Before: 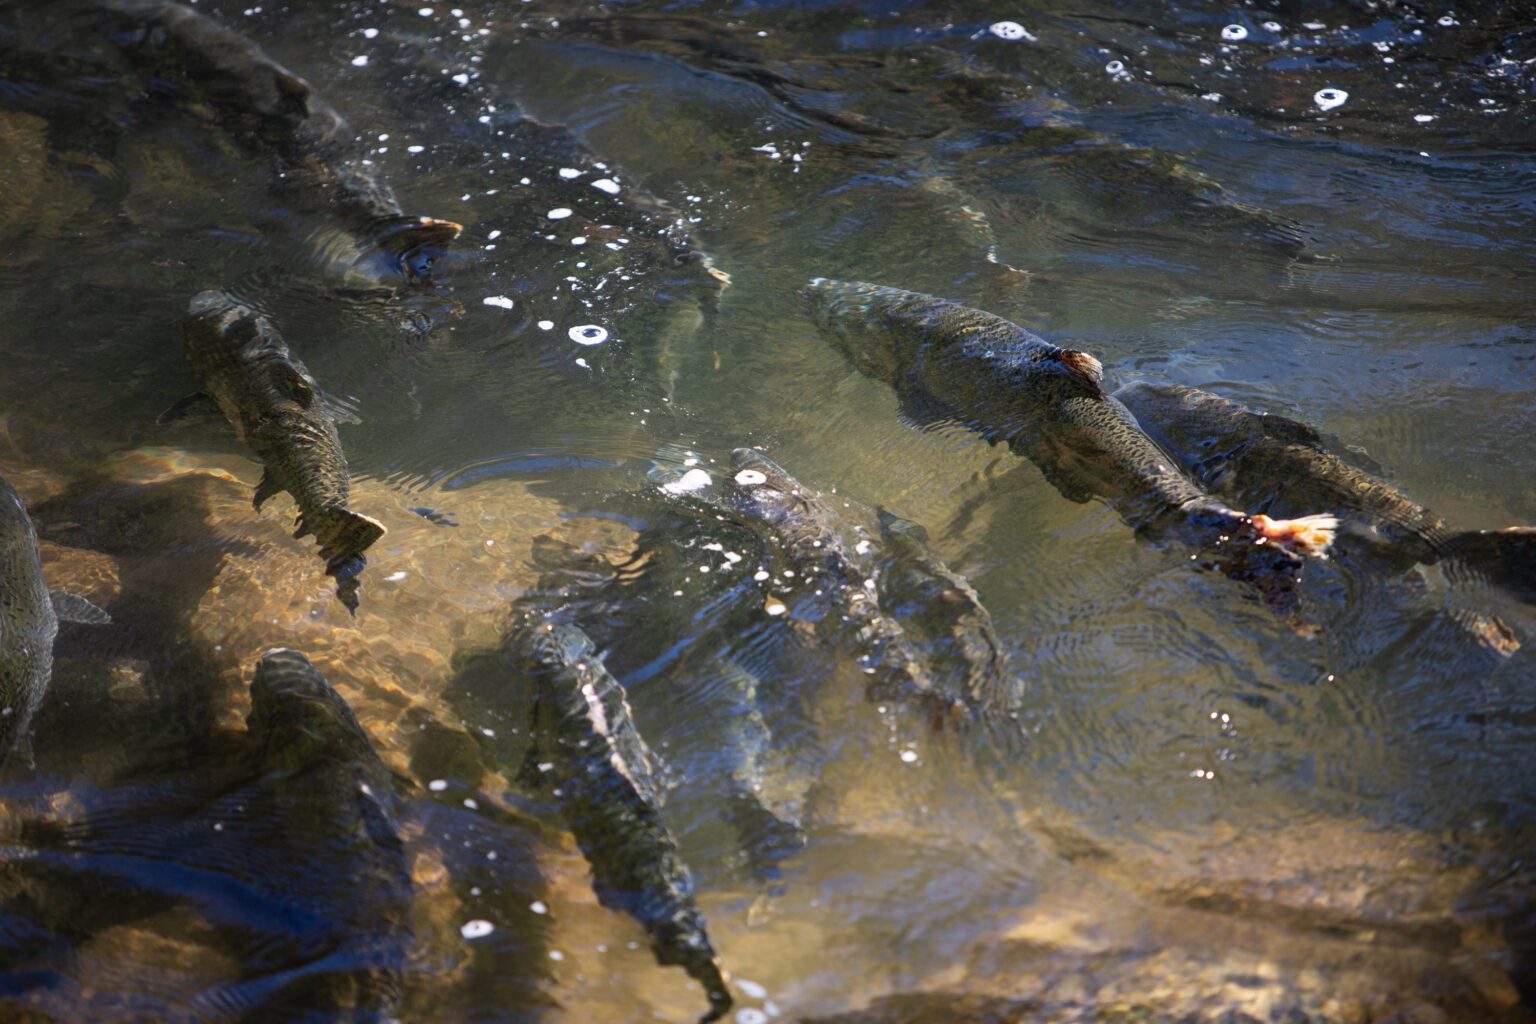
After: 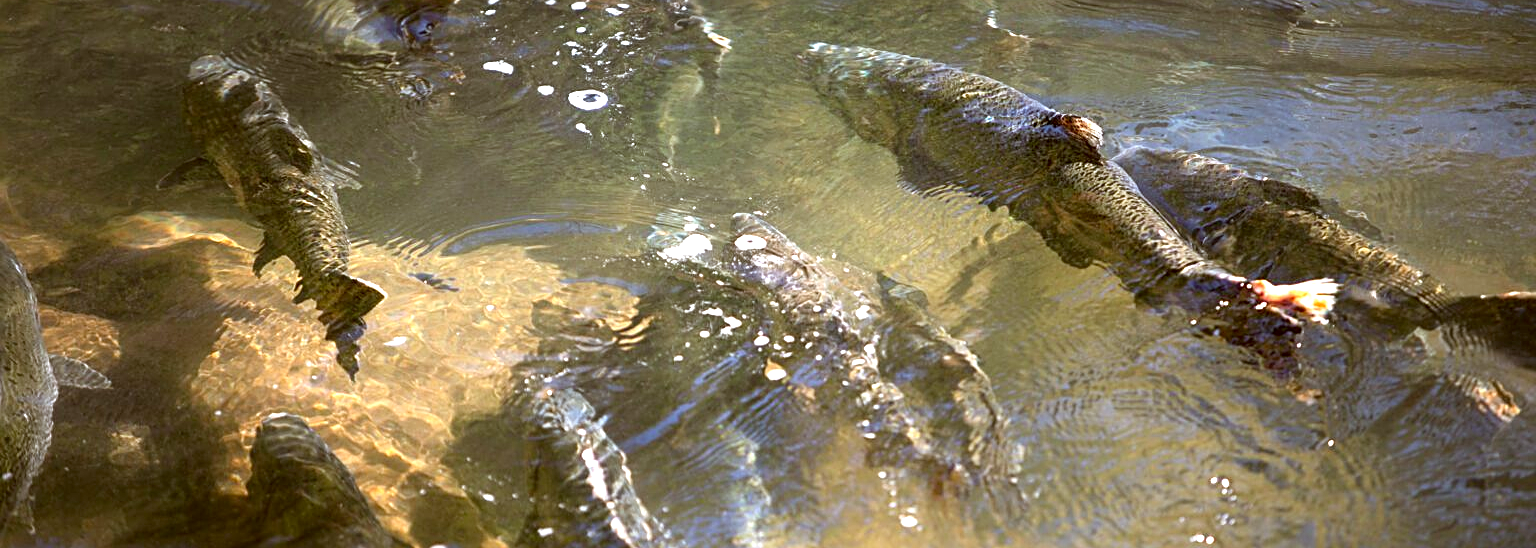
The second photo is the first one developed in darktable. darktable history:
crop and rotate: top 23.043%, bottom 23.437%
exposure: black level correction 0.001, exposure 1.05 EV, compensate exposure bias true, compensate highlight preservation false
color correction: highlights a* -0.482, highlights b* 0.161, shadows a* 4.66, shadows b* 20.72
sharpen: on, module defaults
